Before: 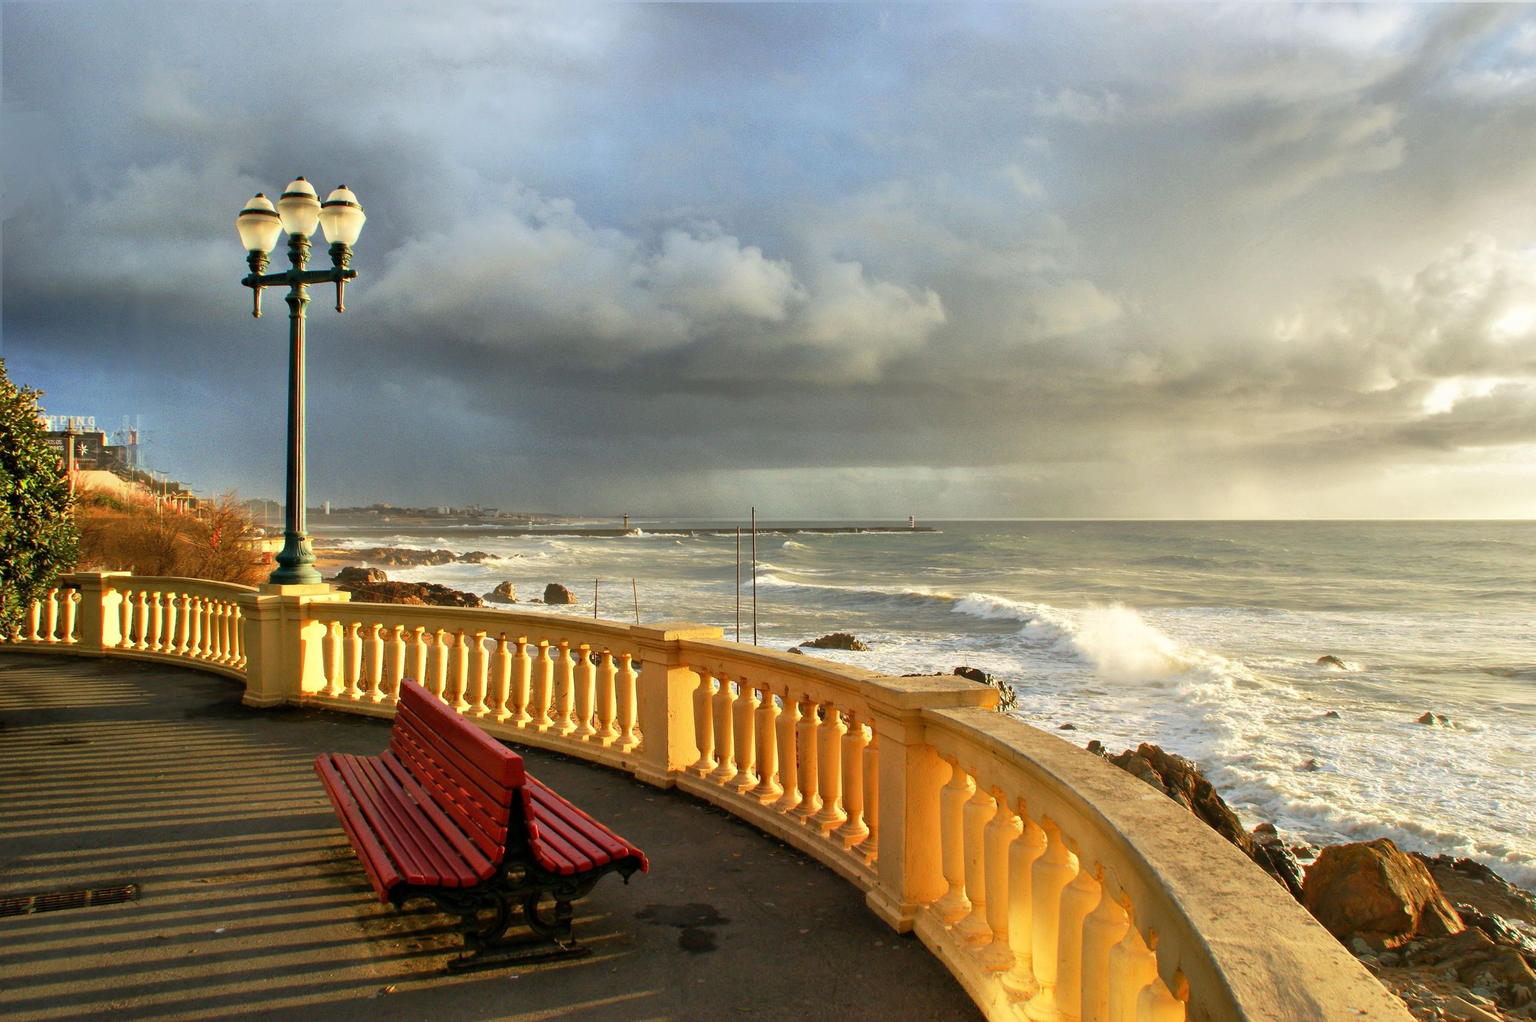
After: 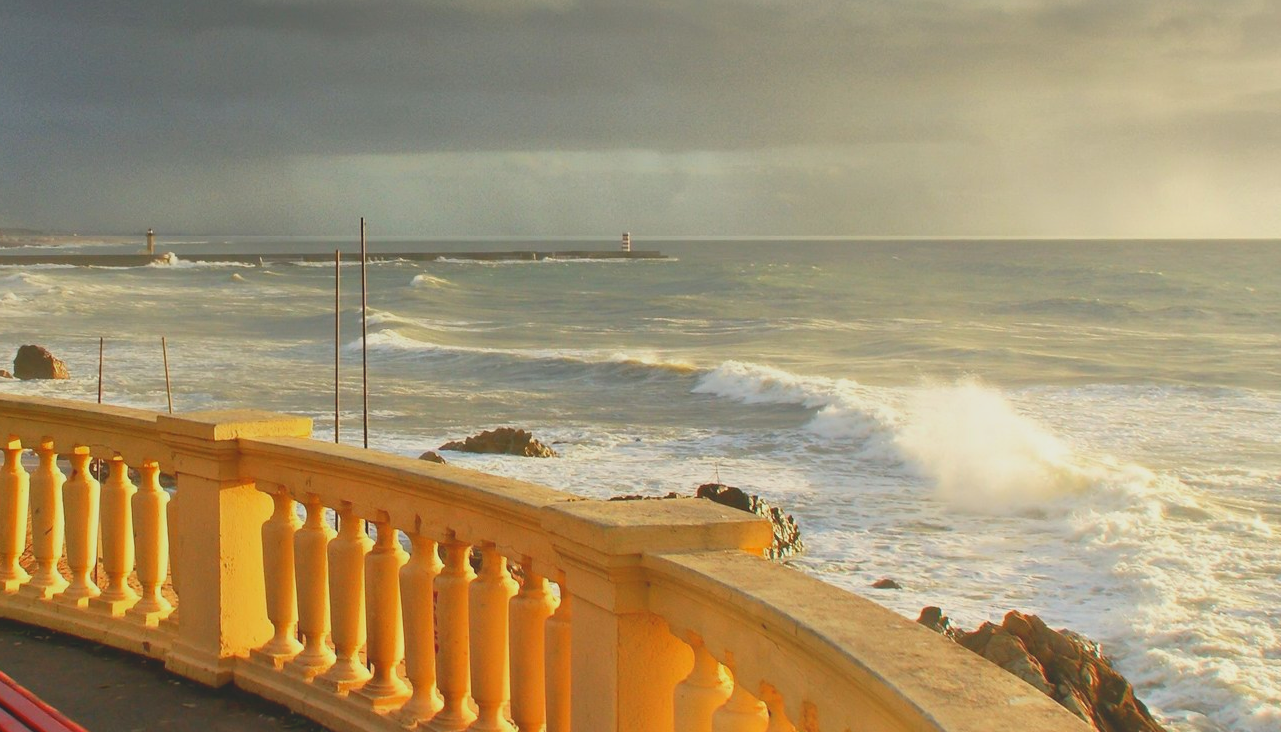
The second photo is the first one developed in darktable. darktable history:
local contrast: detail 69%
crop: left 34.895%, top 36.887%, right 15.033%, bottom 20.114%
